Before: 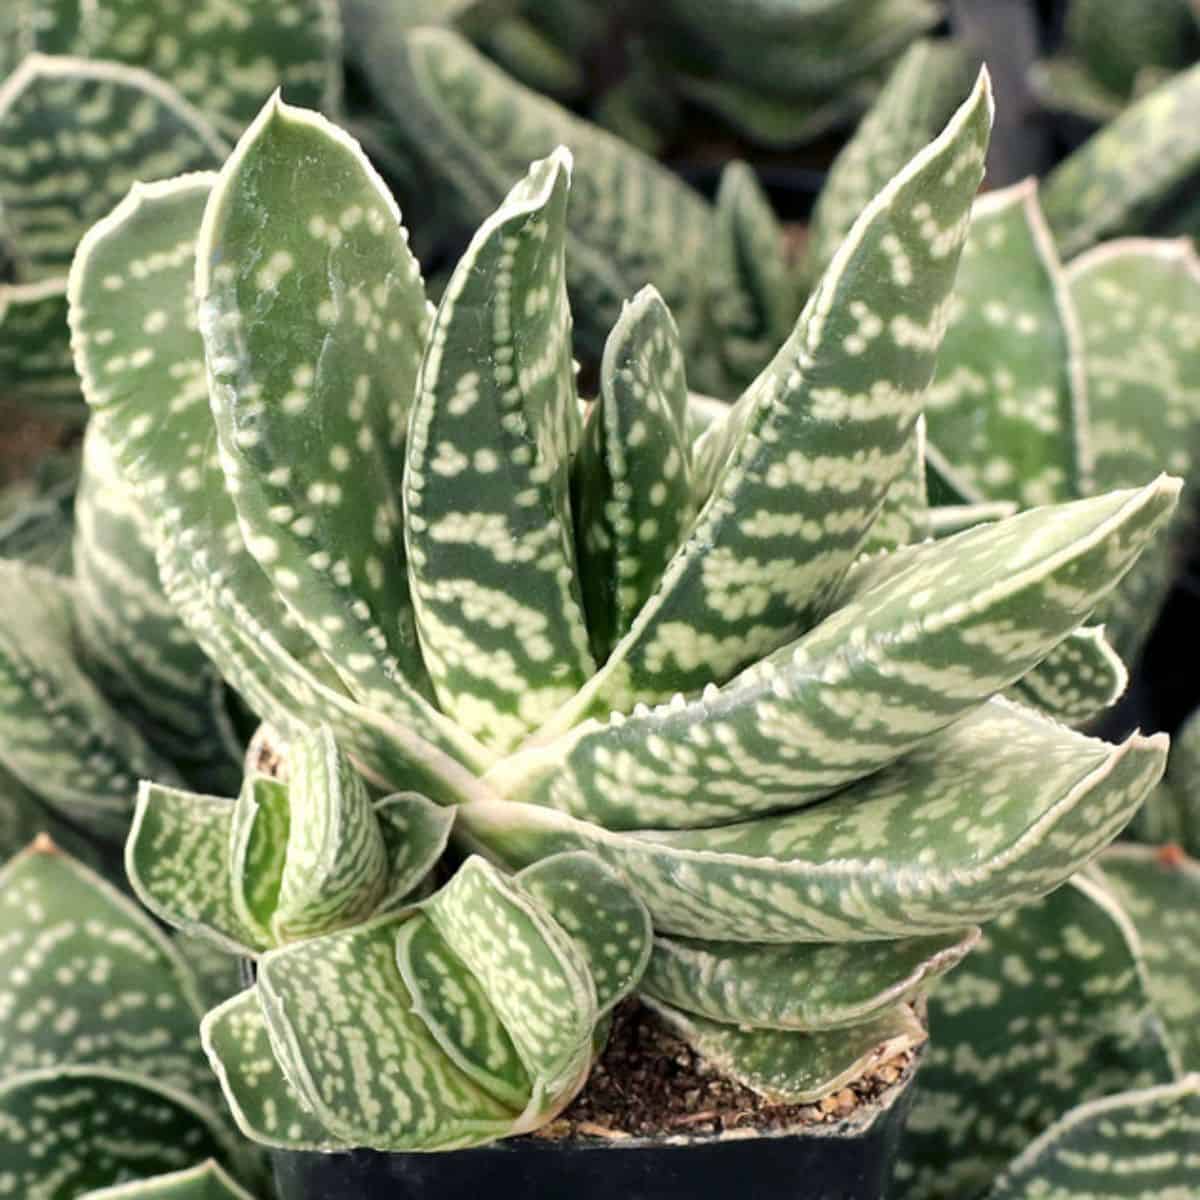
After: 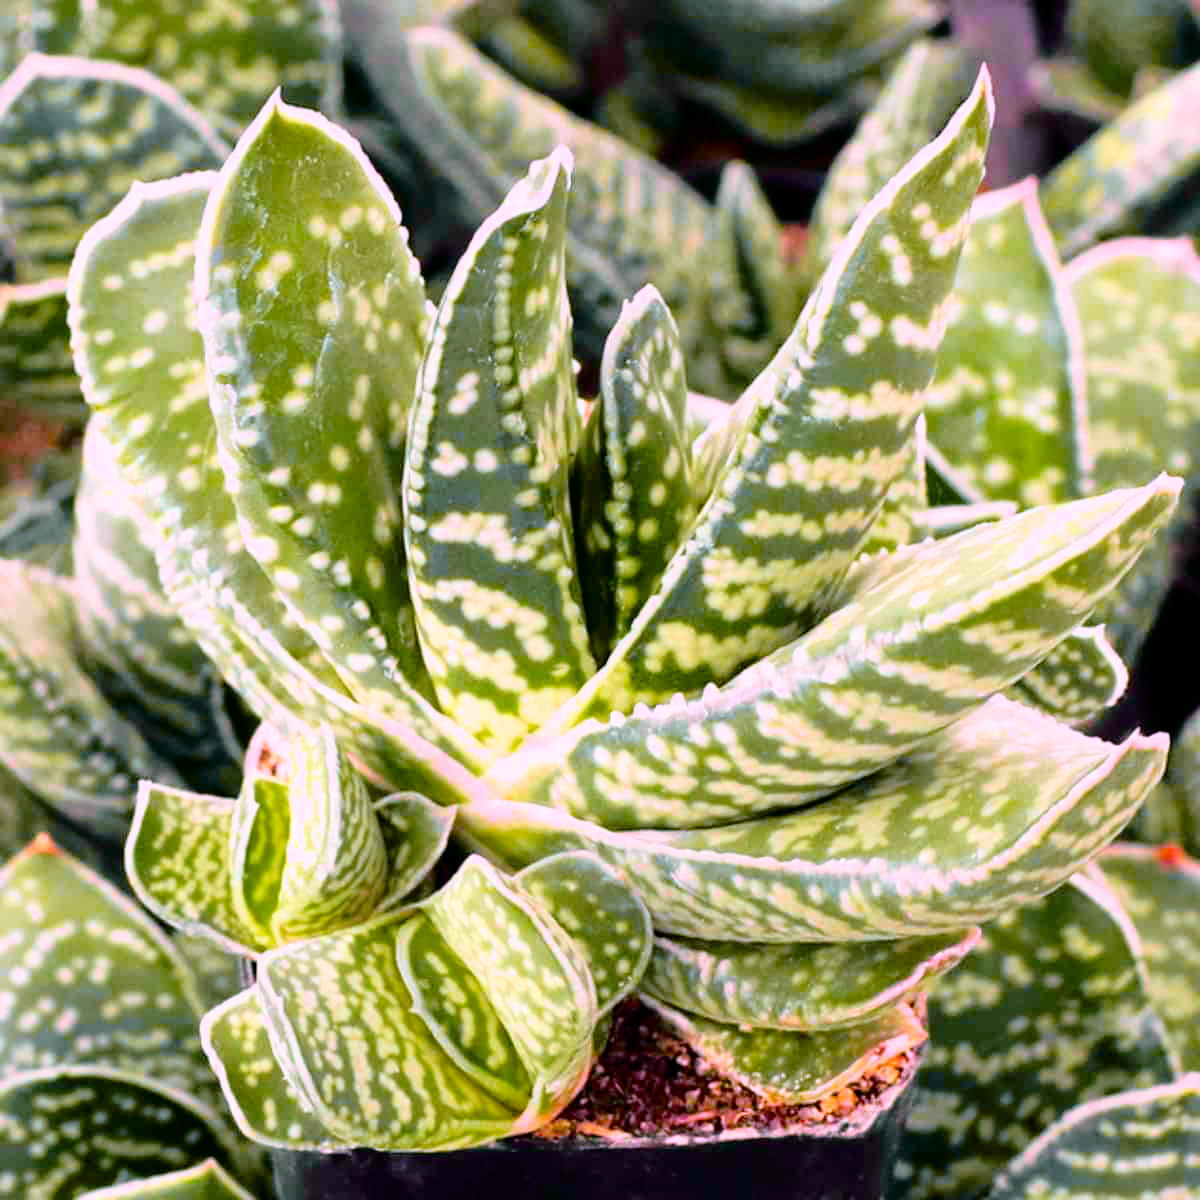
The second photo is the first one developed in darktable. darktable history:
white balance: red 1.042, blue 1.17
color balance rgb: linear chroma grading › global chroma 25%, perceptual saturation grading › global saturation 50%
tone curve: curves: ch0 [(0, 0) (0.062, 0.023) (0.168, 0.142) (0.359, 0.44) (0.469, 0.544) (0.634, 0.722) (0.839, 0.909) (0.998, 0.978)]; ch1 [(0, 0) (0.437, 0.453) (0.472, 0.47) (0.502, 0.504) (0.527, 0.546) (0.568, 0.619) (0.608, 0.665) (0.669, 0.748) (0.859, 0.899) (1, 1)]; ch2 [(0, 0) (0.33, 0.301) (0.421, 0.443) (0.473, 0.498) (0.509, 0.5) (0.535, 0.564) (0.575, 0.625) (0.608, 0.676) (1, 1)], color space Lab, independent channels, preserve colors none
